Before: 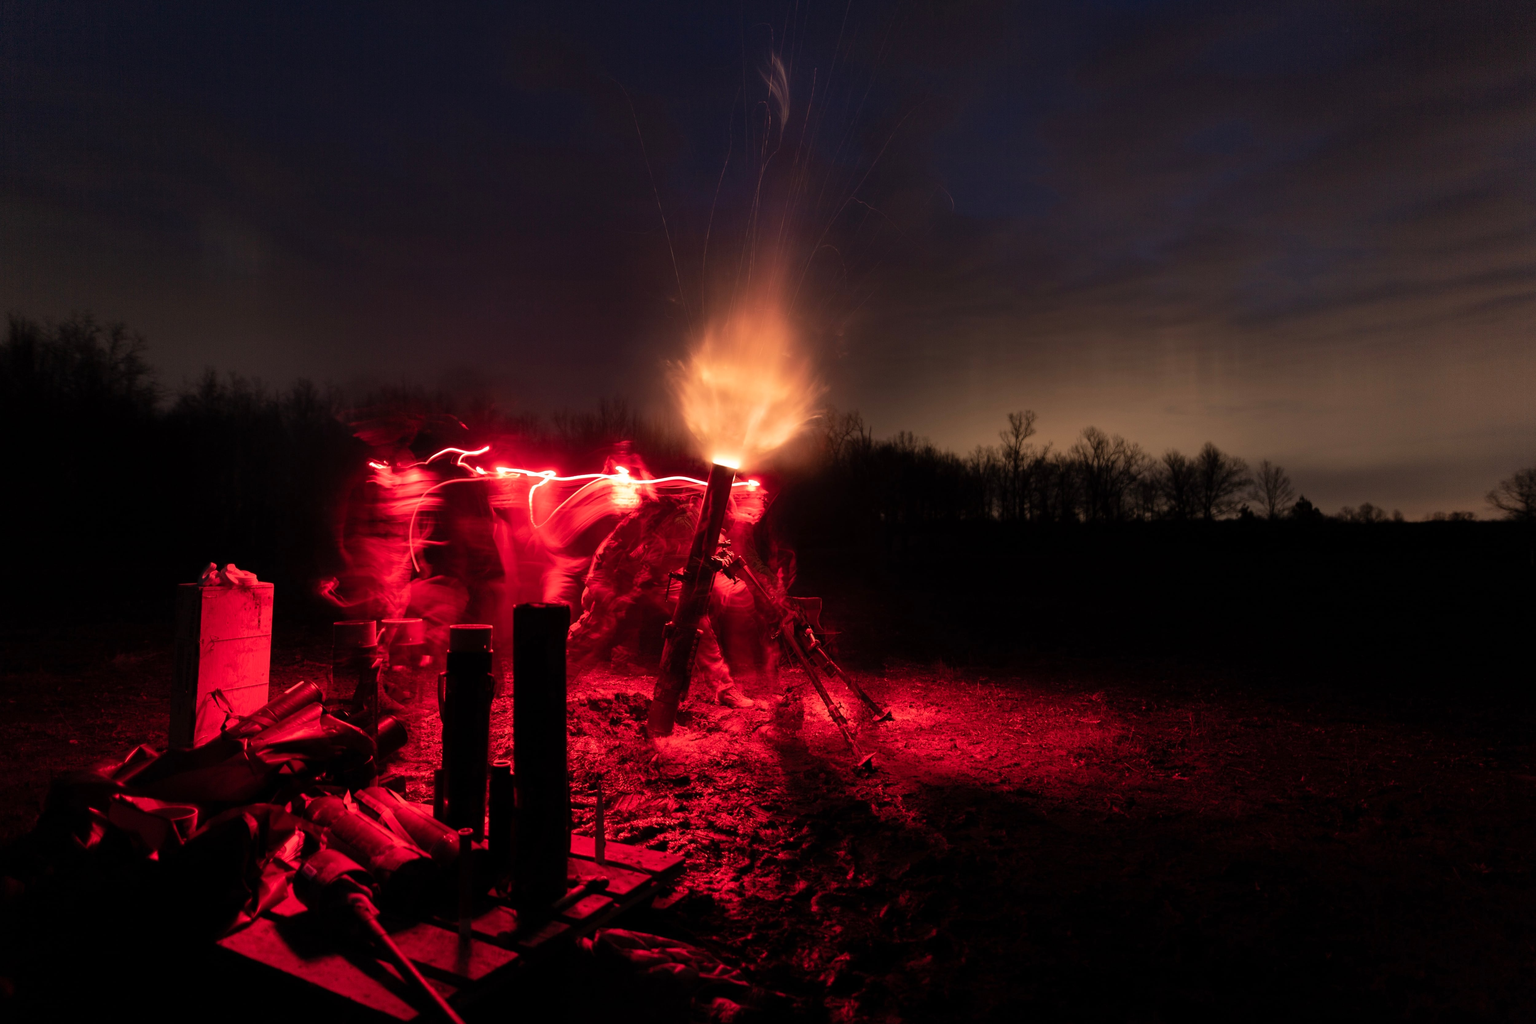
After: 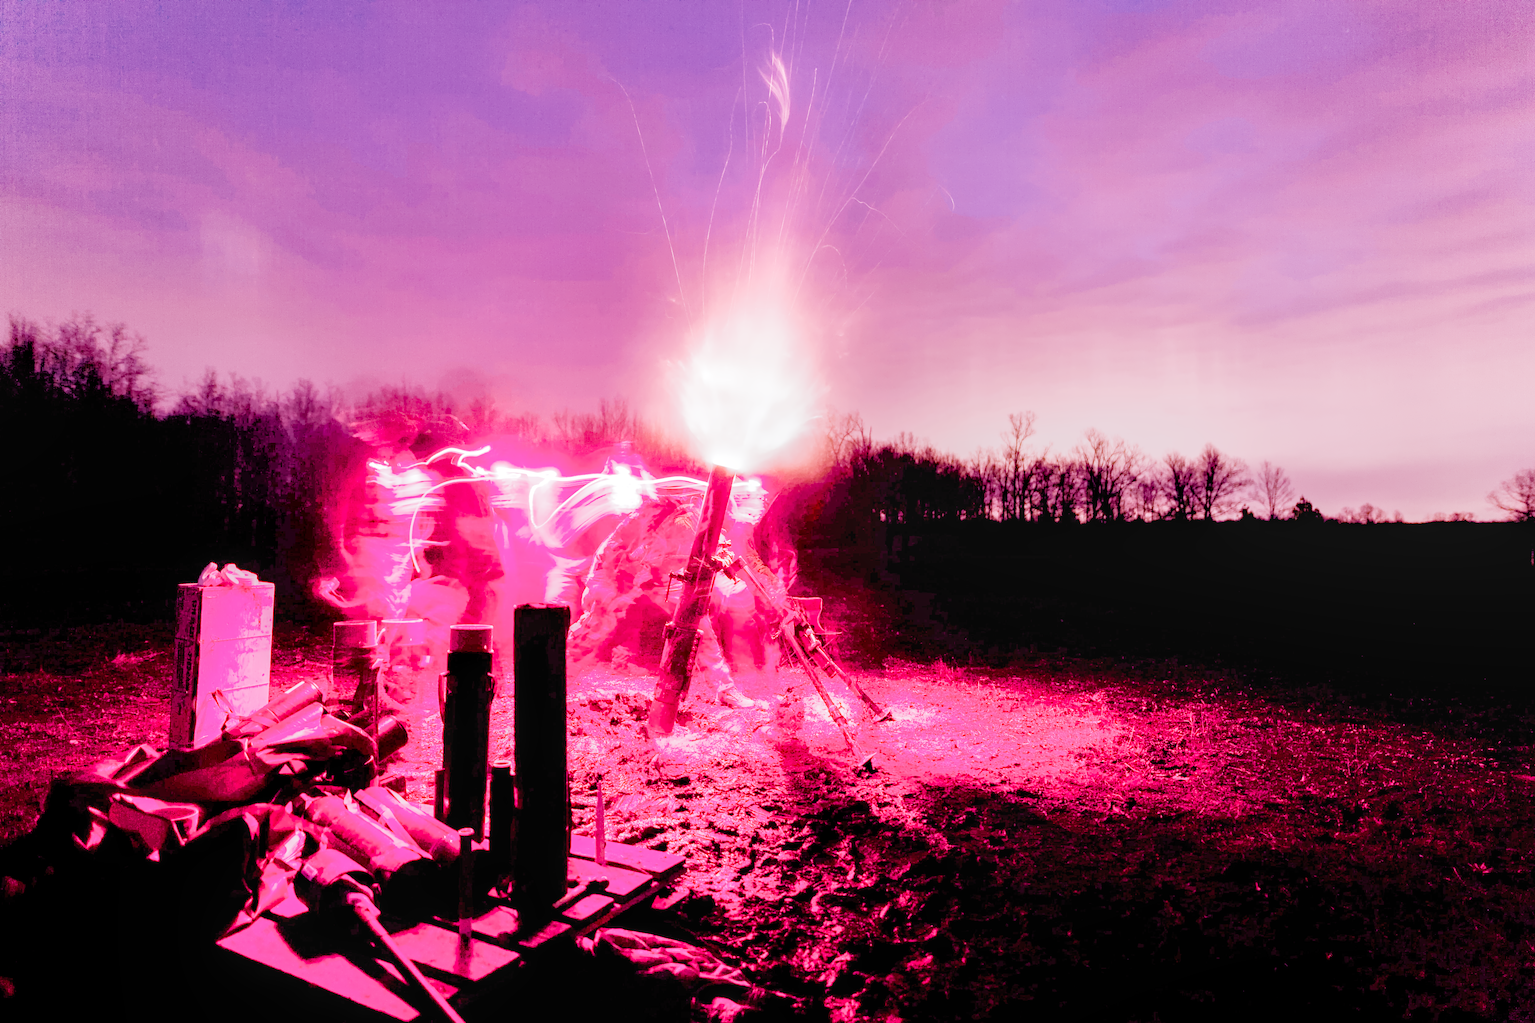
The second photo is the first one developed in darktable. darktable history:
white balance: red 2.229, blue 1.46
highlight reconstruction: on, module defaults
lens correction: scale 1, crop 1, focal 35, aperture 5, distance 0.775, camera "Canon EOS RP", lens "Canon RF 35mm F1.8 MACRO IS STM"
exposure: black level correction 0, exposure 1.45 EV, compensate exposure bias true, compensate highlight preservation false
color calibration: illuminant as shot in camera, x 0.37, y 0.382, temperature 4313.32 K
filmic rgb: black relative exposure -2.85 EV, white relative exposure 4.56 EV, hardness 1.77, contrast 1.25, preserve chrominance no, color science v5 (2021)
local contrast: on, module defaults
velvia: on, module defaults
haze removal: compatibility mode true, adaptive false
denoise (profiled): preserve shadows 1.52, scattering 0.002, a [-1, 0, 0], compensate highlight preservation false
color balance rgb: perceptual saturation grading › global saturation 20%, perceptual saturation grading › highlights -25%, perceptual saturation grading › shadows 50%, global vibrance -25%
